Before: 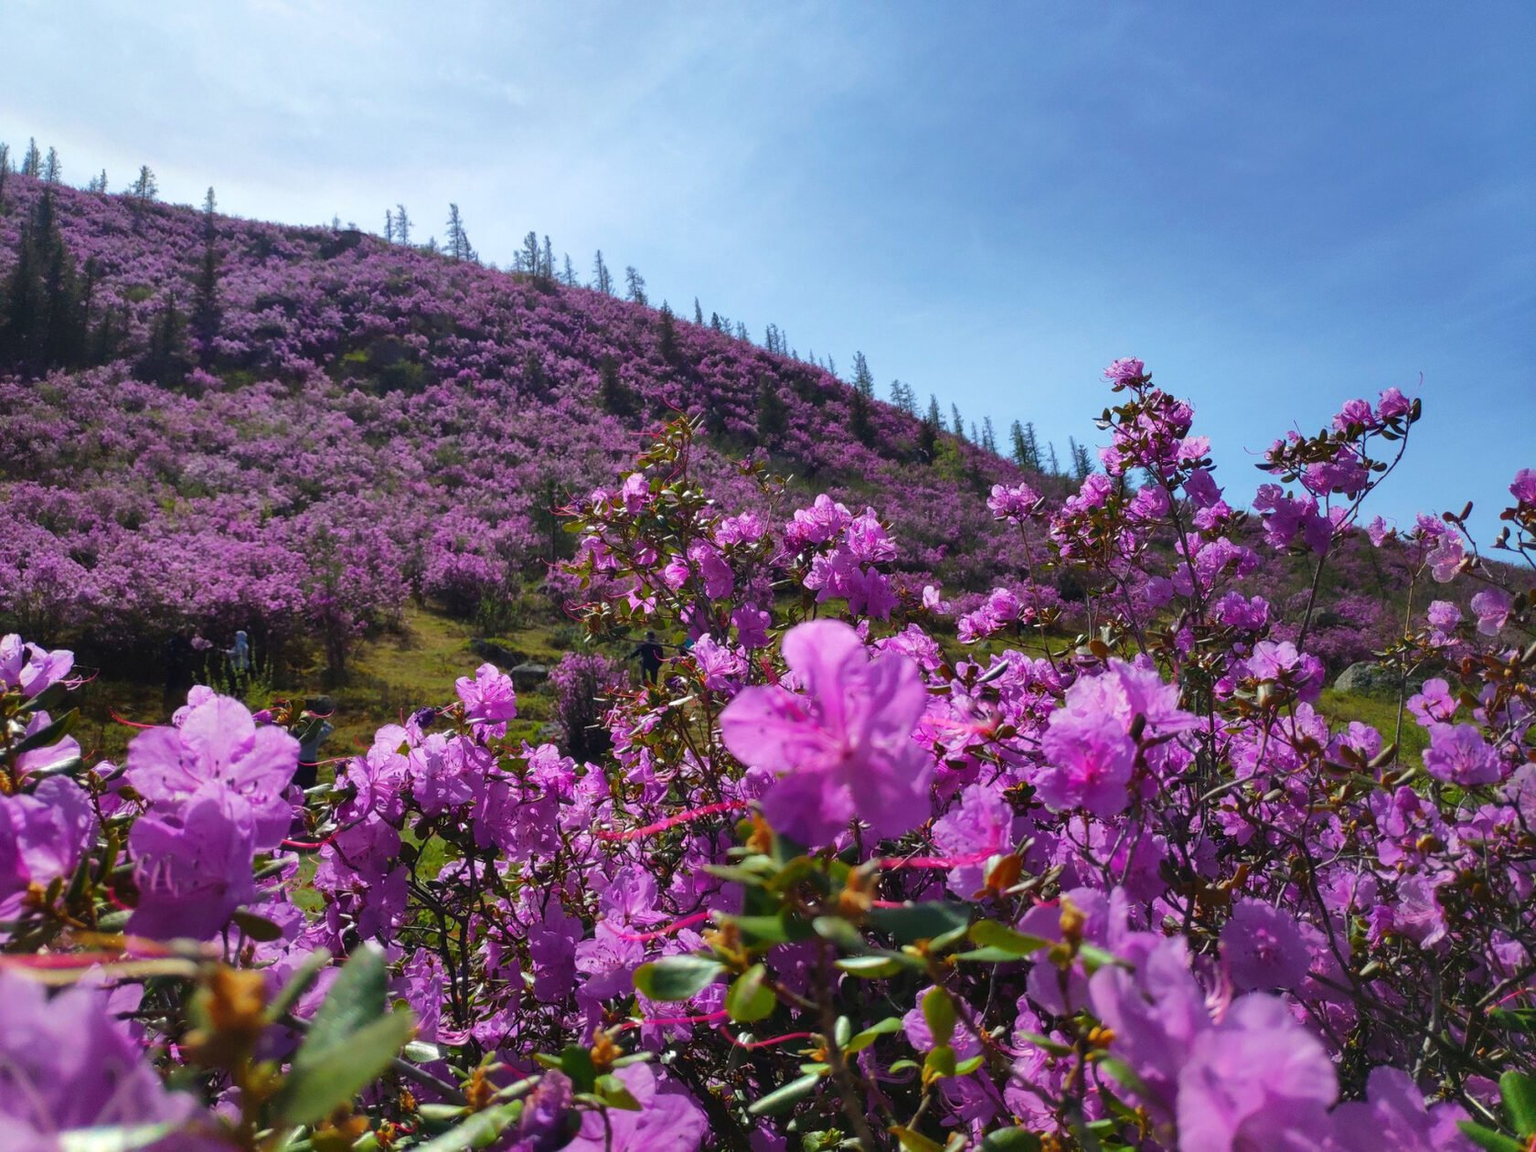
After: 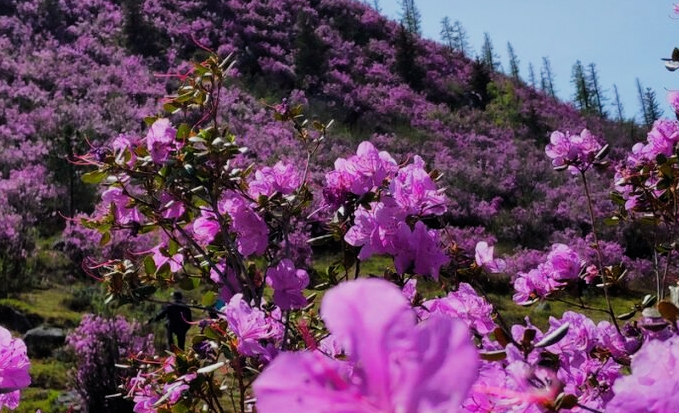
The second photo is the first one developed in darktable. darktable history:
filmic rgb: black relative exposure -5.14 EV, white relative exposure 3.97 EV, threshold 2.98 EV, hardness 2.89, contrast 1.194, contrast in shadows safe, enable highlight reconstruction true
crop: left 31.802%, top 31.739%, right 27.779%, bottom 35.453%
